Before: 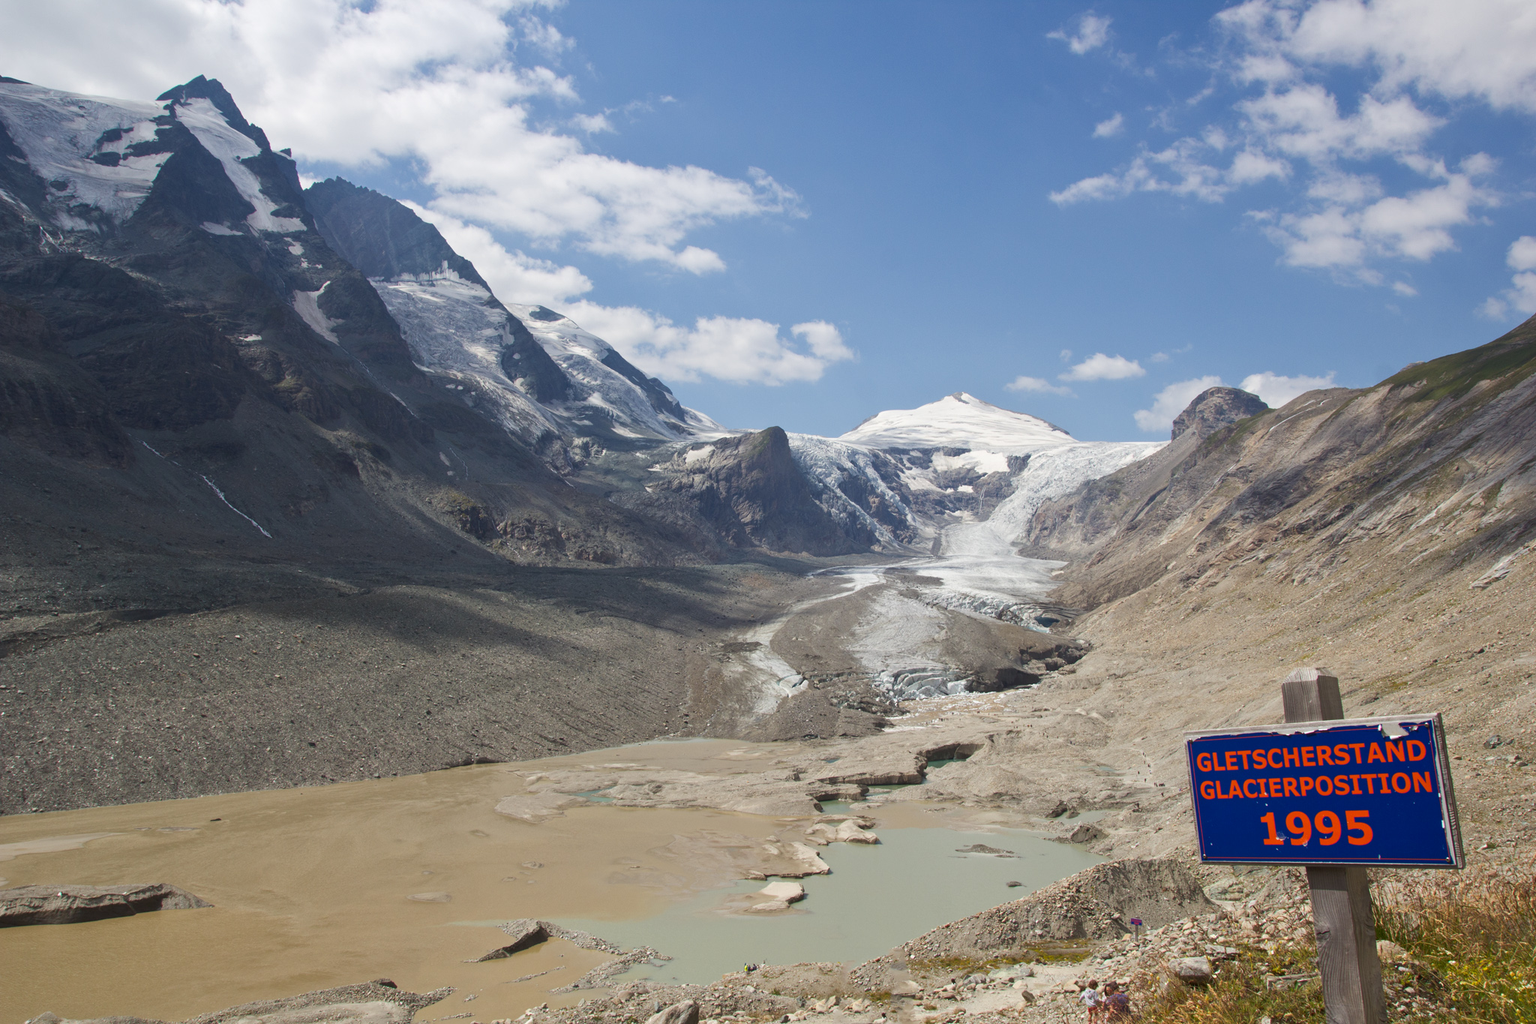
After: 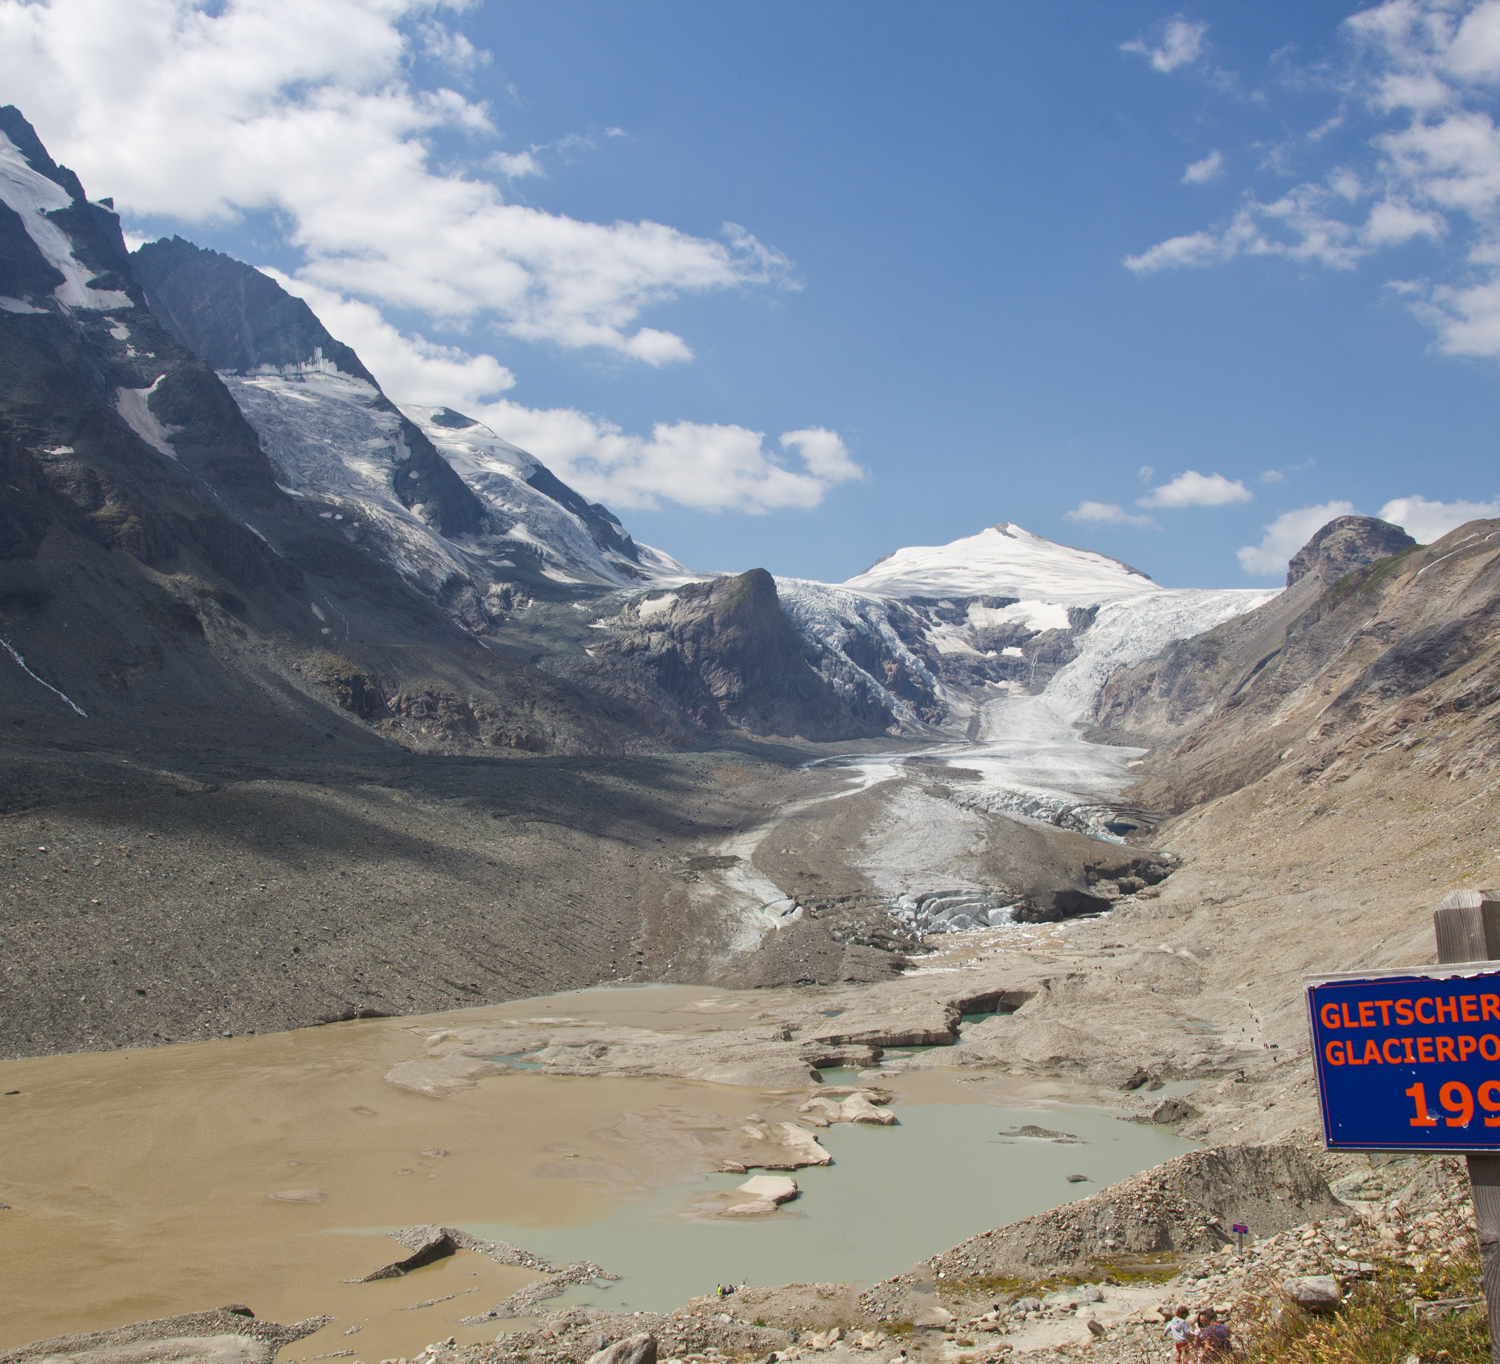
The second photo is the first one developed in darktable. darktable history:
crop: left 13.443%, right 13.31%
exposure: black level correction 0, compensate exposure bias true, compensate highlight preservation false
